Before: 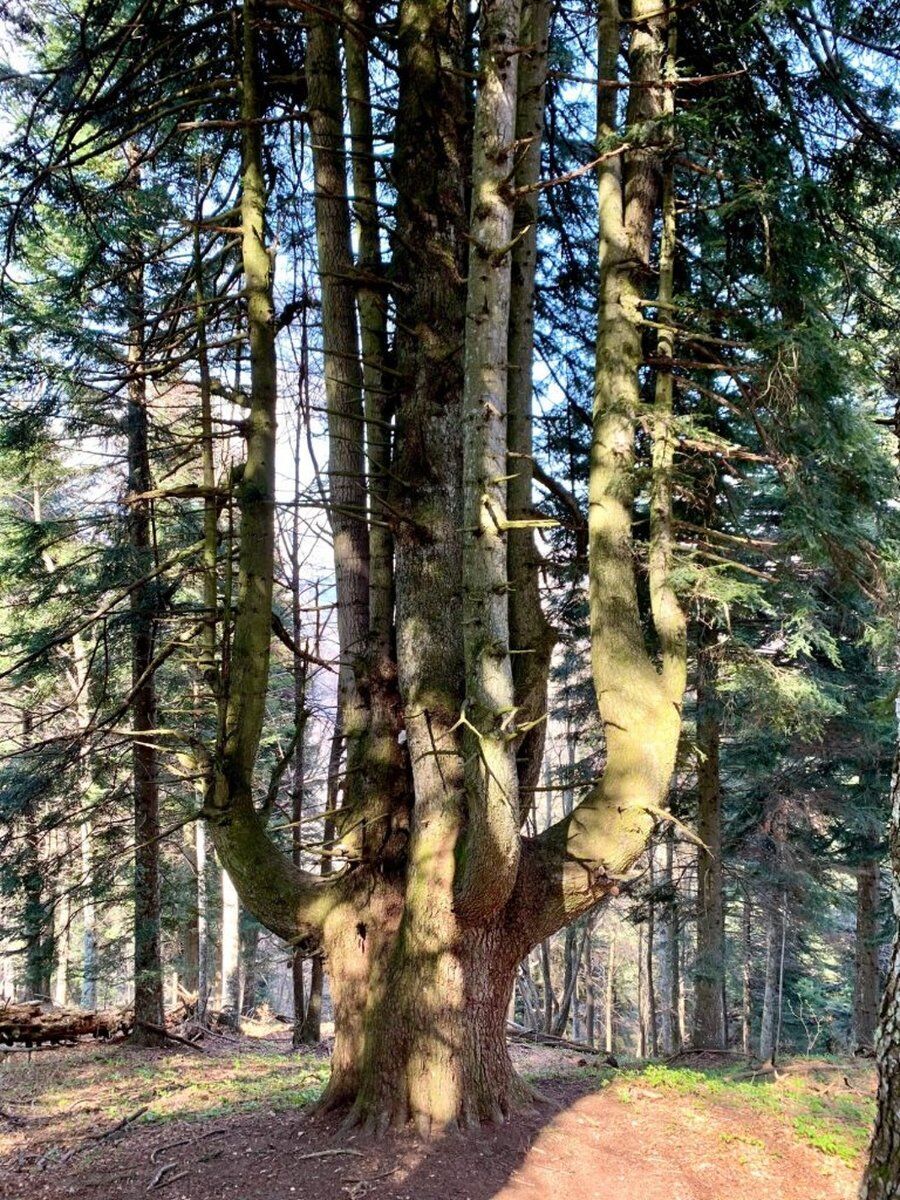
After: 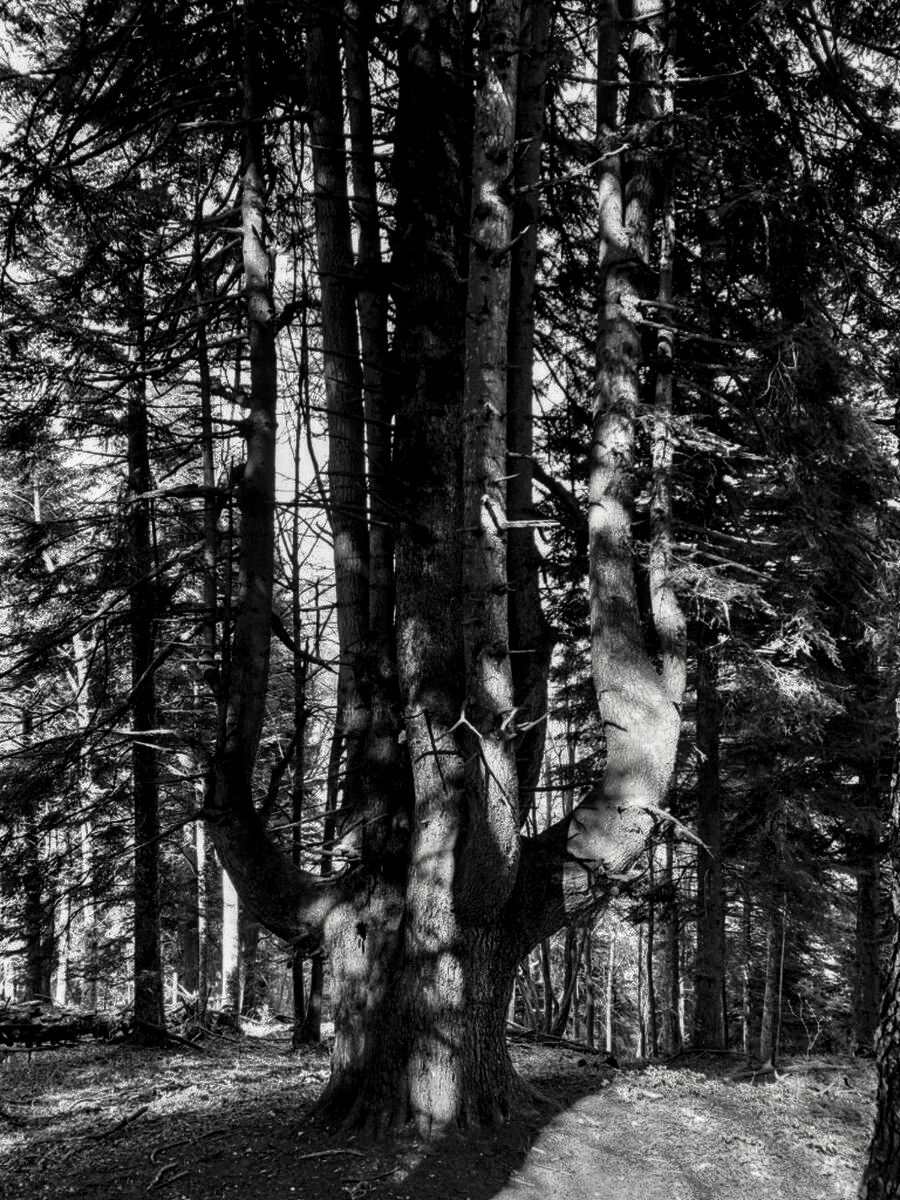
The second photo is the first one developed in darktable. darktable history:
contrast brightness saturation: contrast -0.03, brightness -0.576, saturation -0.992
local contrast: detail 130%
